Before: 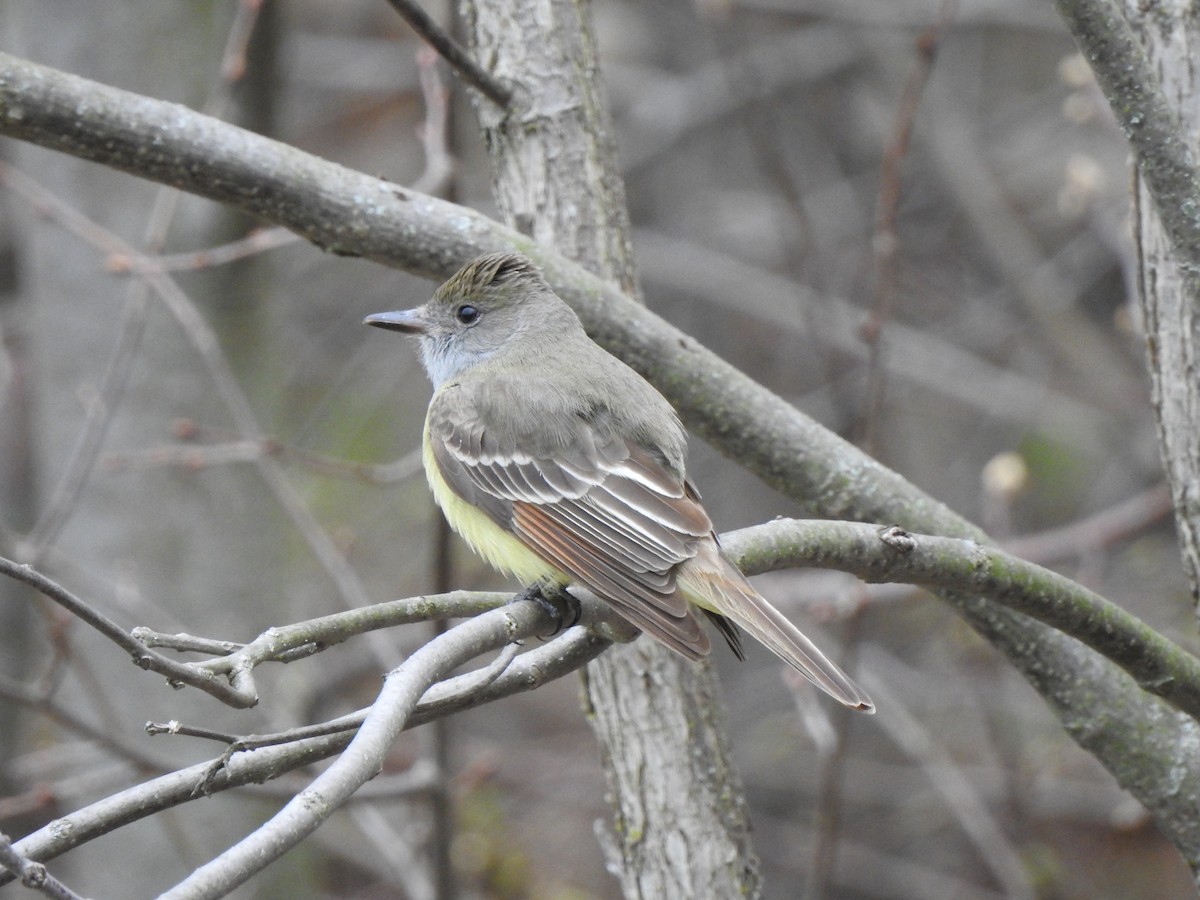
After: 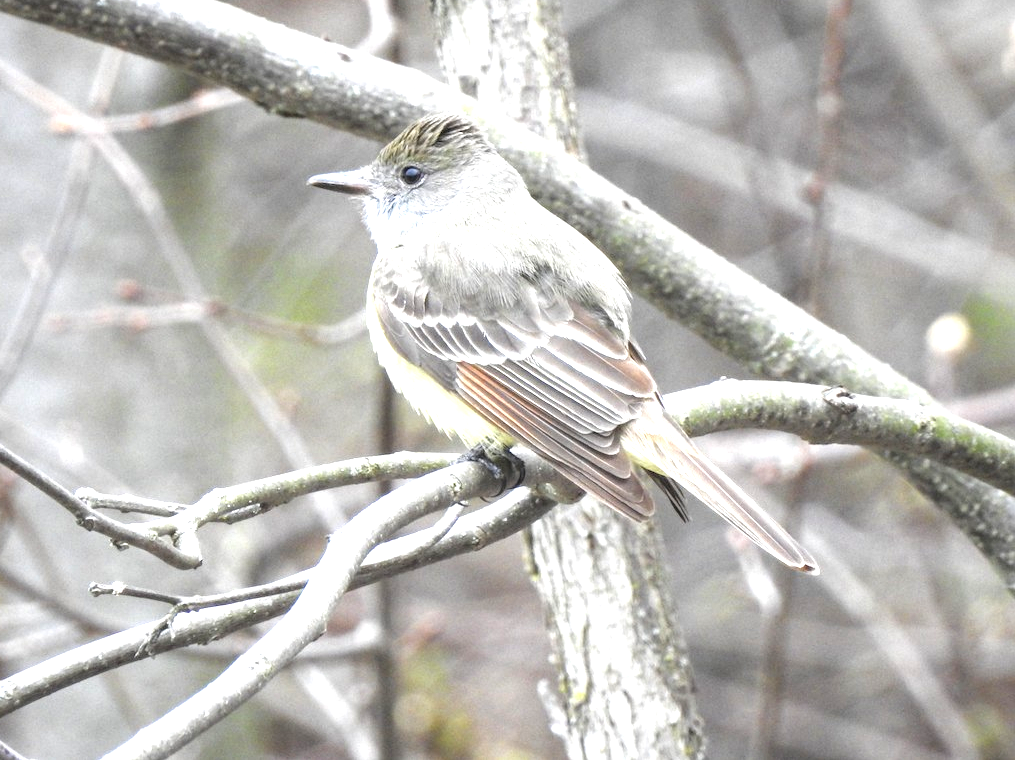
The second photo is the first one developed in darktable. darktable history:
contrast equalizer: y [[0.502, 0.517, 0.543, 0.576, 0.611, 0.631], [0.5 ×6], [0.5 ×6], [0 ×6], [0 ×6]], mix 0.135
local contrast: on, module defaults
levels: levels [0, 0.498, 0.996]
crop and rotate: left 4.68%, top 15.492%, right 10.67%
exposure: black level correction 0, exposure 1.2 EV, compensate exposure bias true, compensate highlight preservation false
